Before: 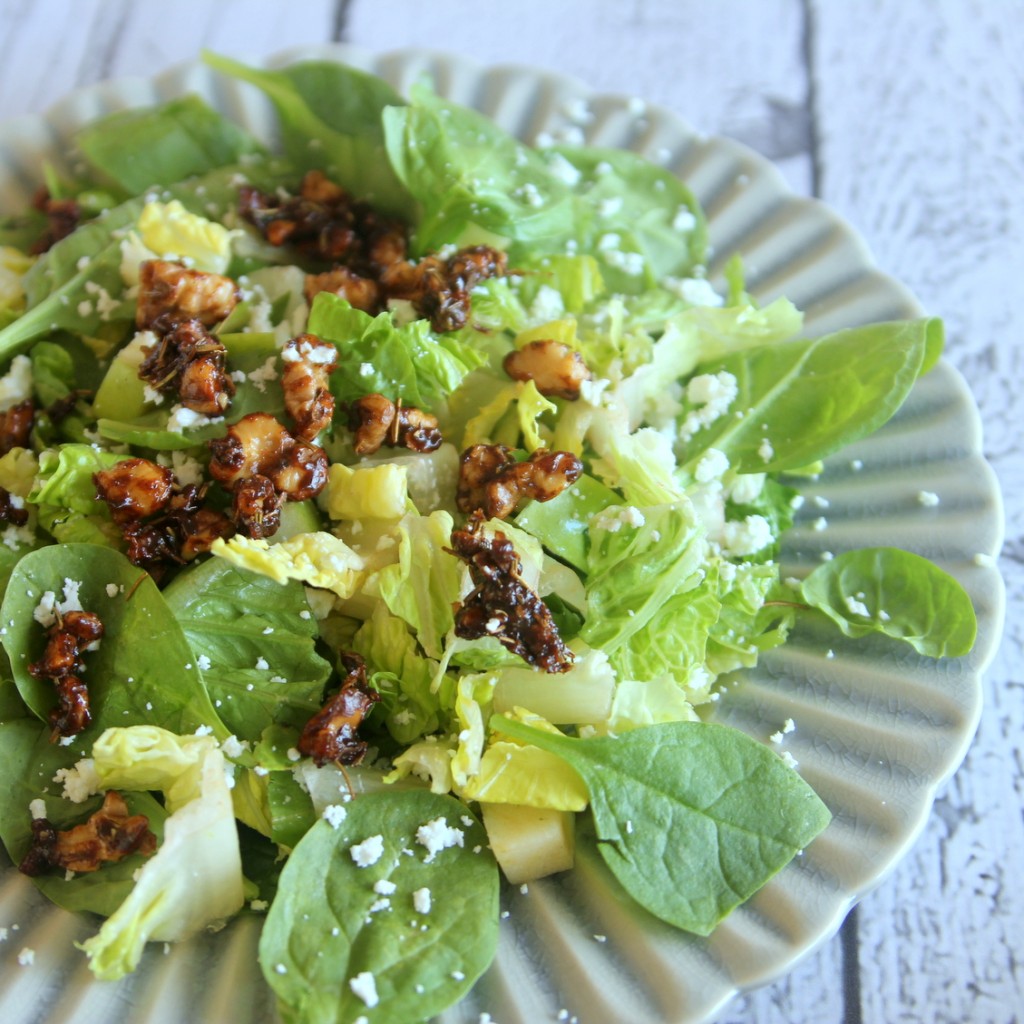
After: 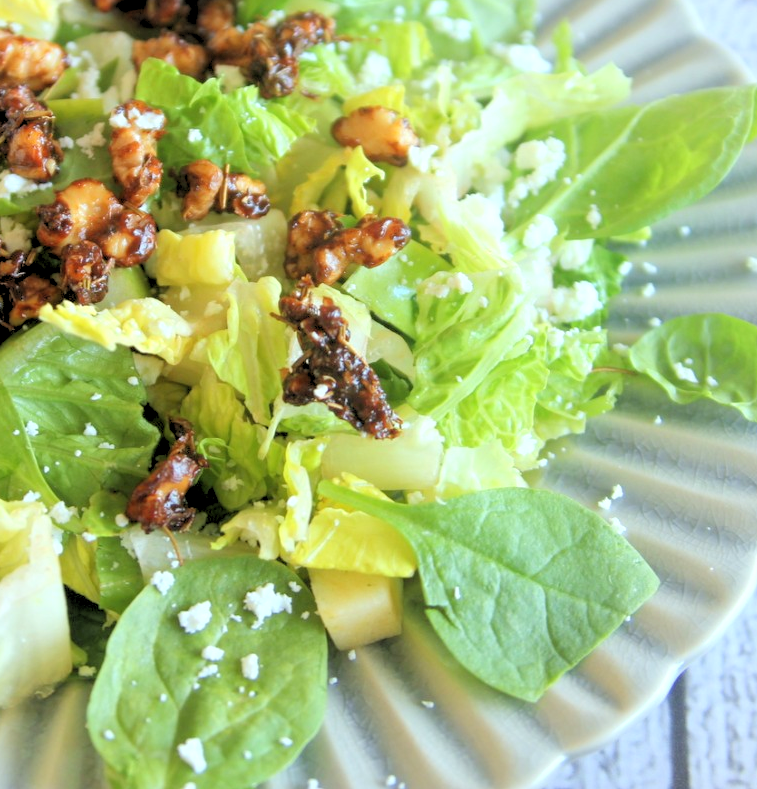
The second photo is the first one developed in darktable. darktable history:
crop: left 16.871%, top 22.857%, right 9.116%
rgb levels: preserve colors sum RGB, levels [[0.038, 0.433, 0.934], [0, 0.5, 1], [0, 0.5, 1]]
exposure: black level correction -0.002, exposure 0.54 EV, compensate highlight preservation false
